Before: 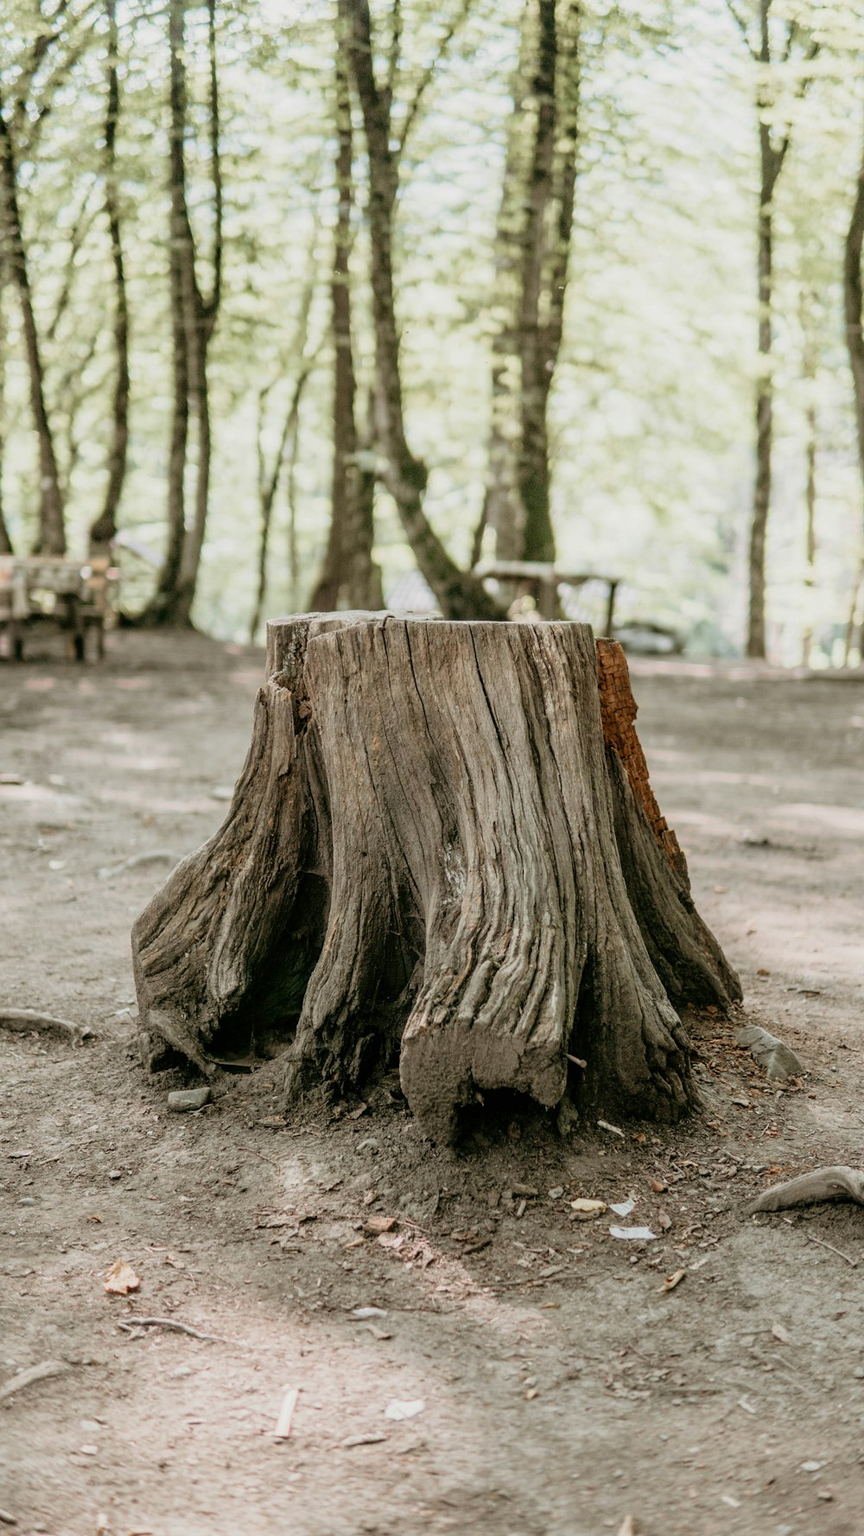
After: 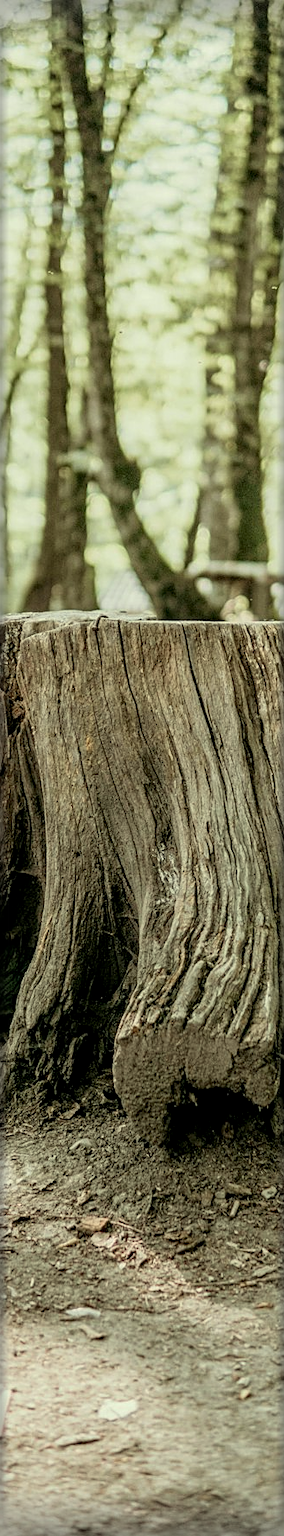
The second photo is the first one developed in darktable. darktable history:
vignetting: fall-off start 93.91%, fall-off radius 5.52%, brightness -0.414, saturation -0.311, automatic ratio true, width/height ratio 1.332, shape 0.047, unbound false
exposure: black level correction 0.002, compensate highlight preservation false
color correction: highlights a* -5.69, highlights b* 10.82
sharpen: amount 0.469
crop: left 33.237%, right 33.775%
local contrast: on, module defaults
